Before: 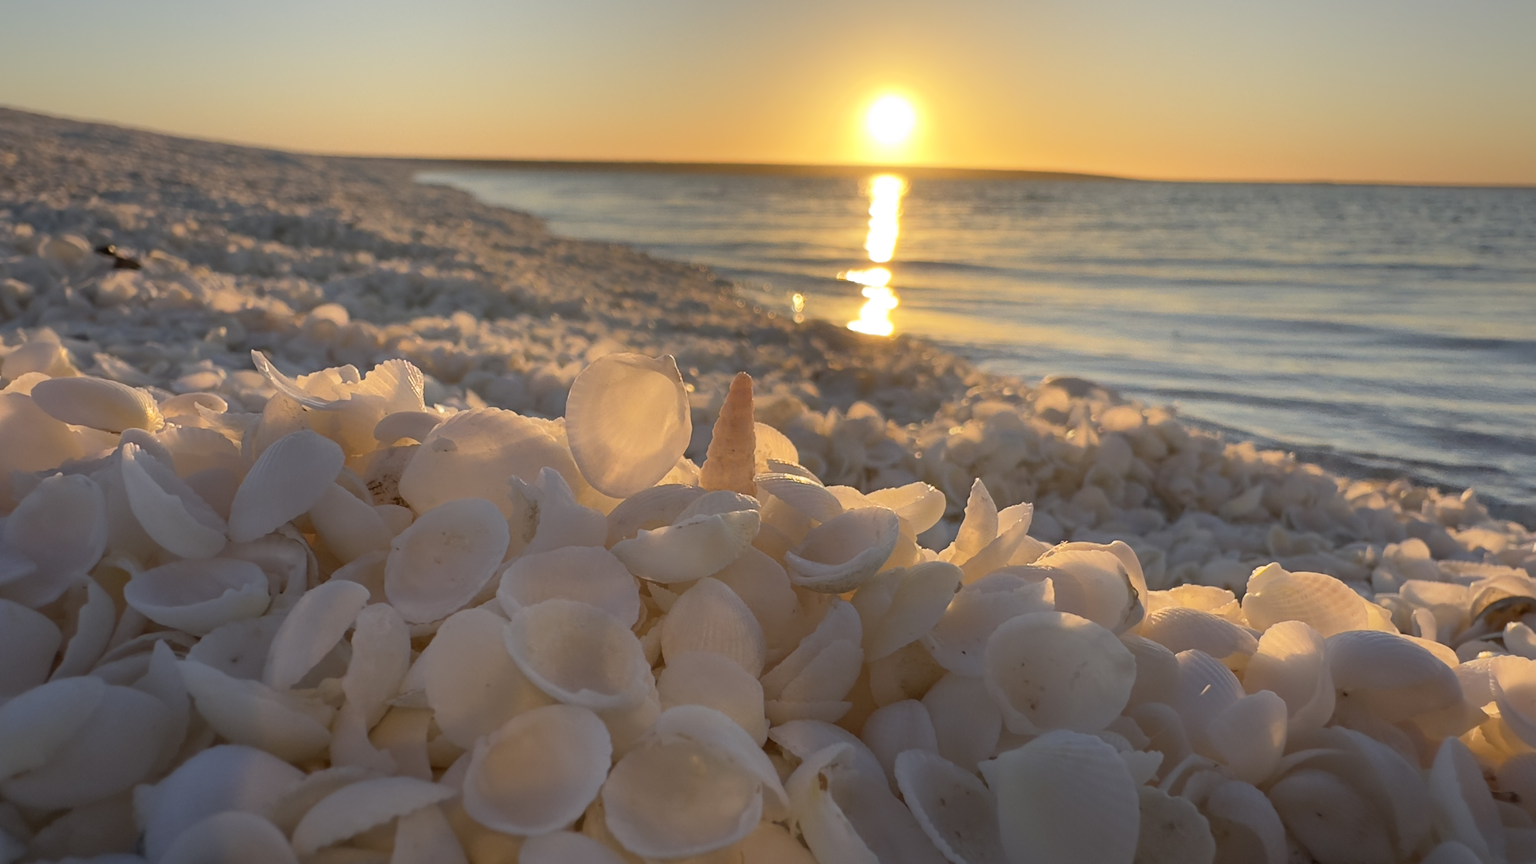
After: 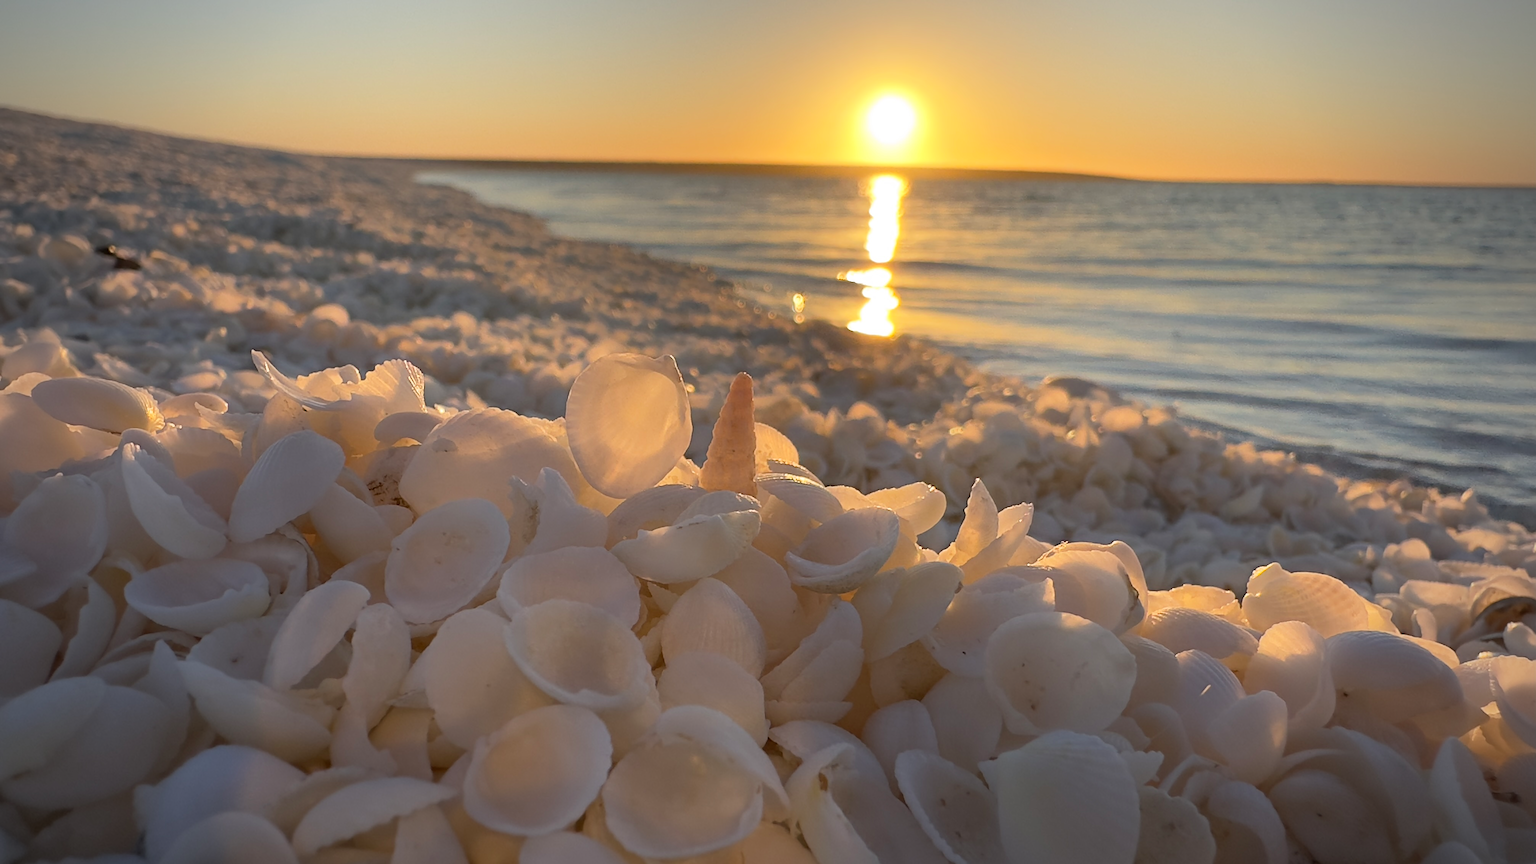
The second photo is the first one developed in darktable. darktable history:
vignetting: fall-off radius 60.72%
sharpen: on, module defaults
